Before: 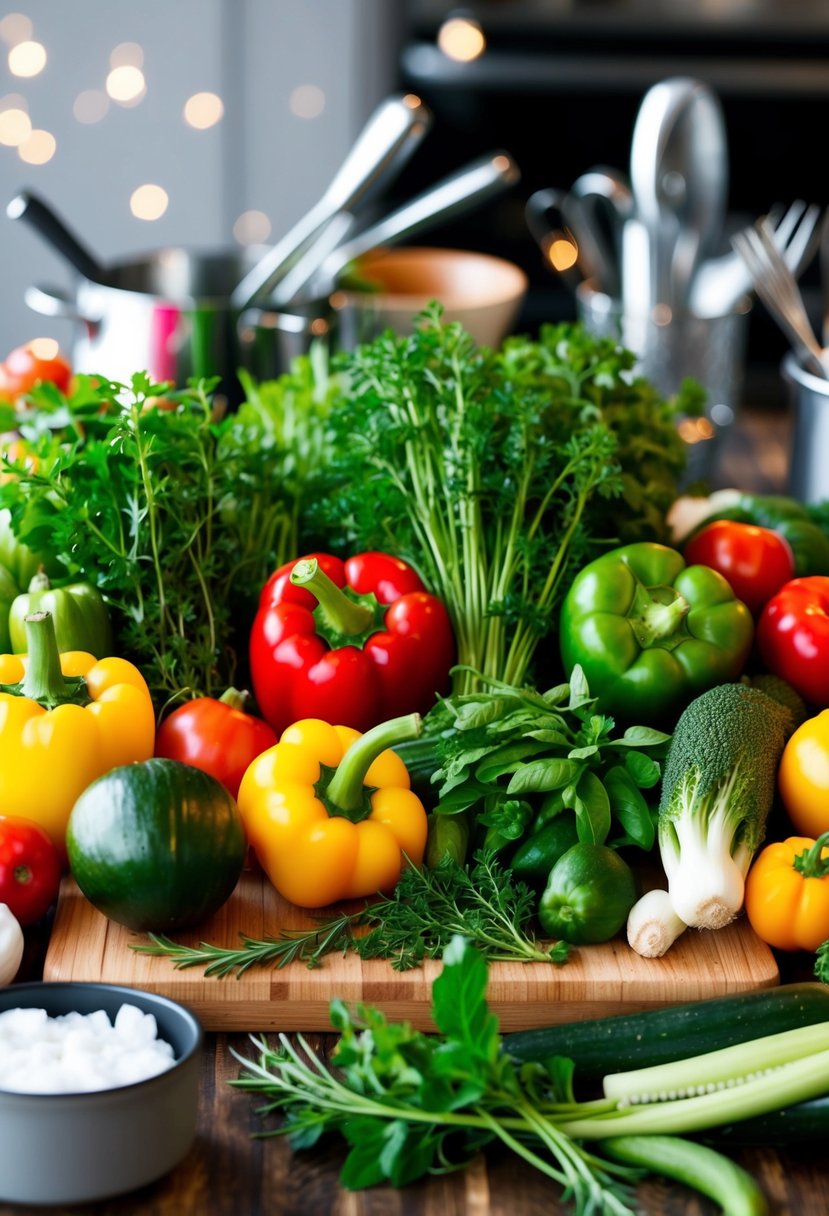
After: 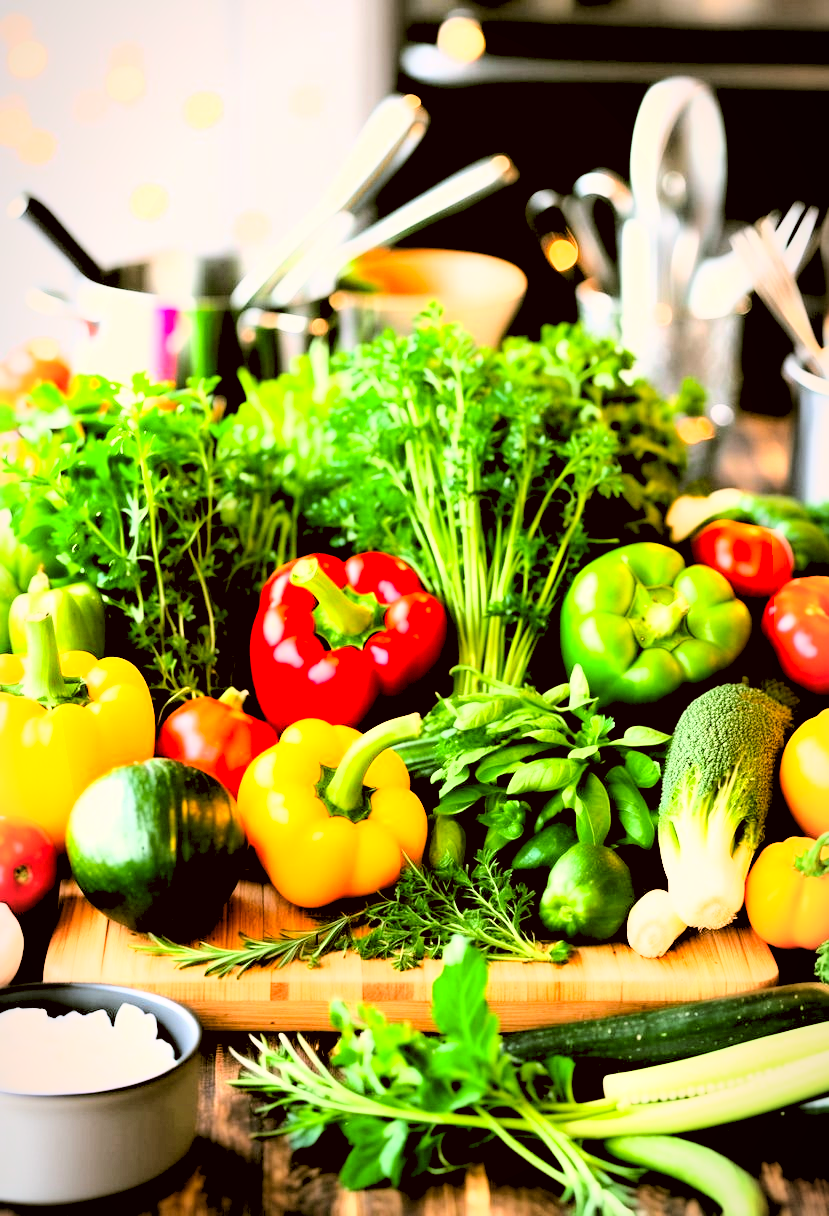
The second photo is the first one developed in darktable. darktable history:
rgb levels: levels [[0.029, 0.461, 0.922], [0, 0.5, 1], [0, 0.5, 1]]
tone equalizer: -8 EV -0.001 EV, -7 EV 0.001 EV, -6 EV -0.002 EV, -5 EV -0.003 EV, -4 EV -0.062 EV, -3 EV -0.222 EV, -2 EV -0.267 EV, -1 EV 0.105 EV, +0 EV 0.303 EV
vignetting: fall-off start 97%, fall-off radius 100%, width/height ratio 0.609, unbound false
base curve: curves: ch0 [(0, 0) (0.025, 0.046) (0.112, 0.277) (0.467, 0.74) (0.814, 0.929) (1, 0.942)]
color correction: highlights a* 8.98, highlights b* 15.09, shadows a* -0.49, shadows b* 26.52
exposure: black level correction 0, exposure 1.1 EV, compensate highlight preservation false
